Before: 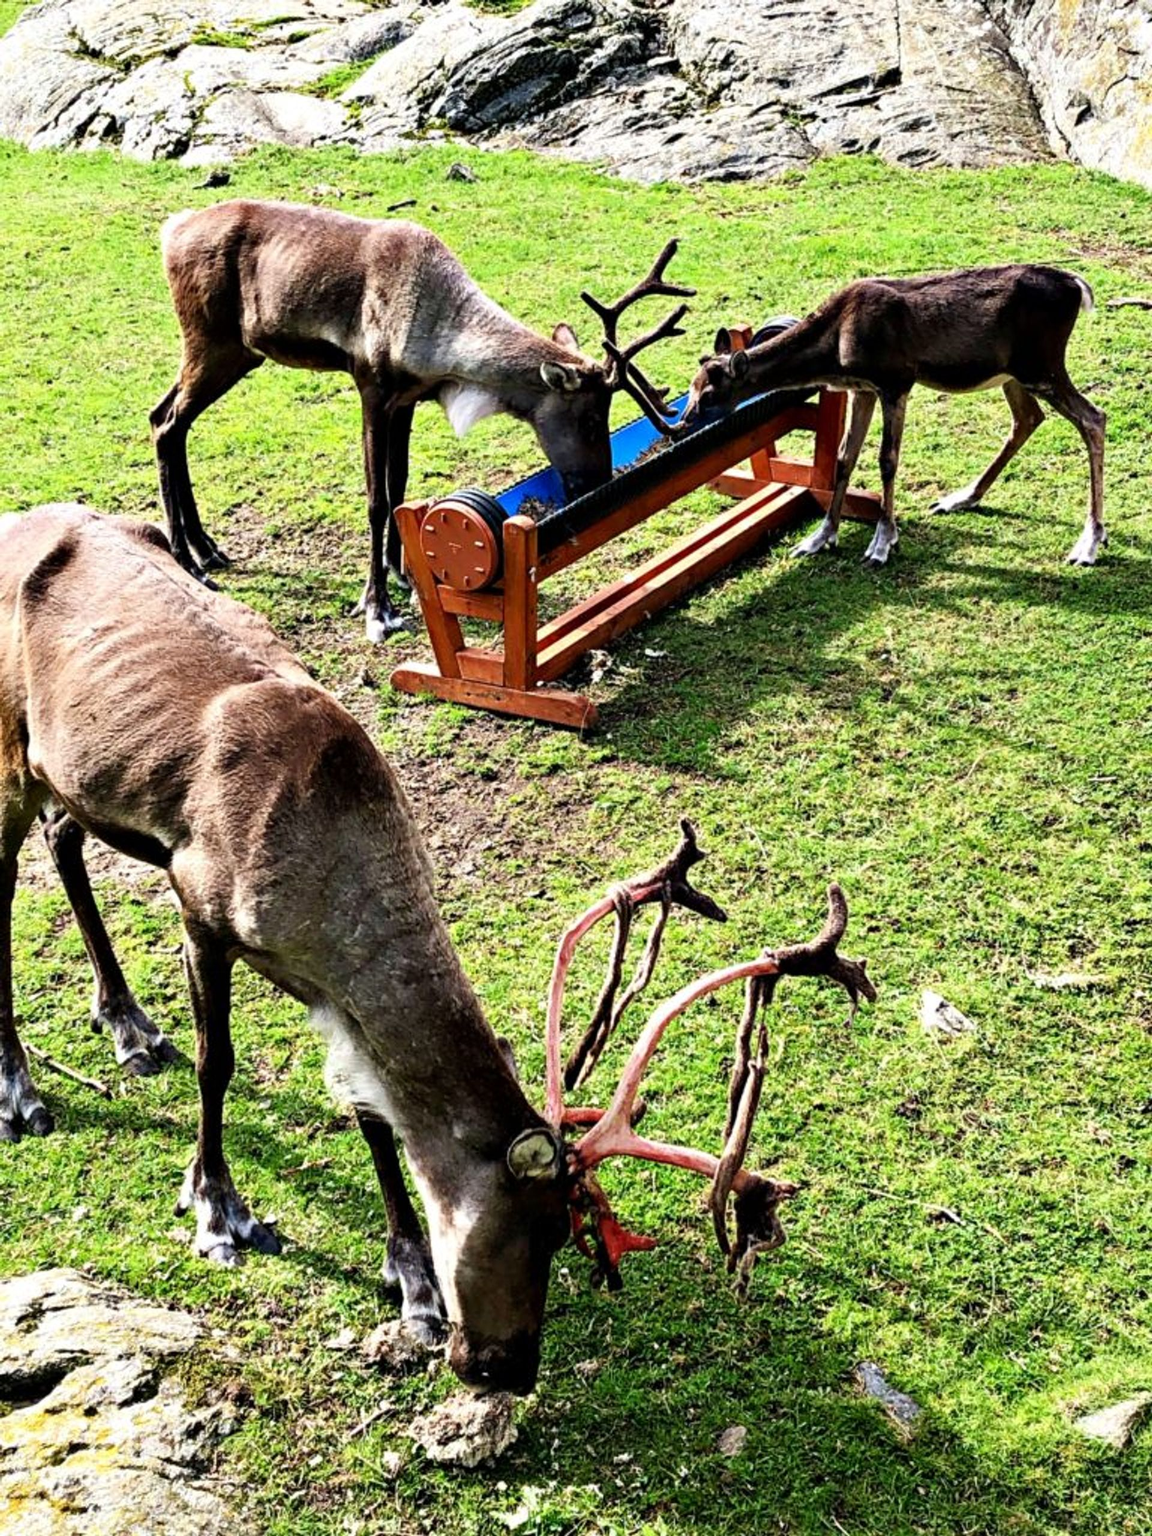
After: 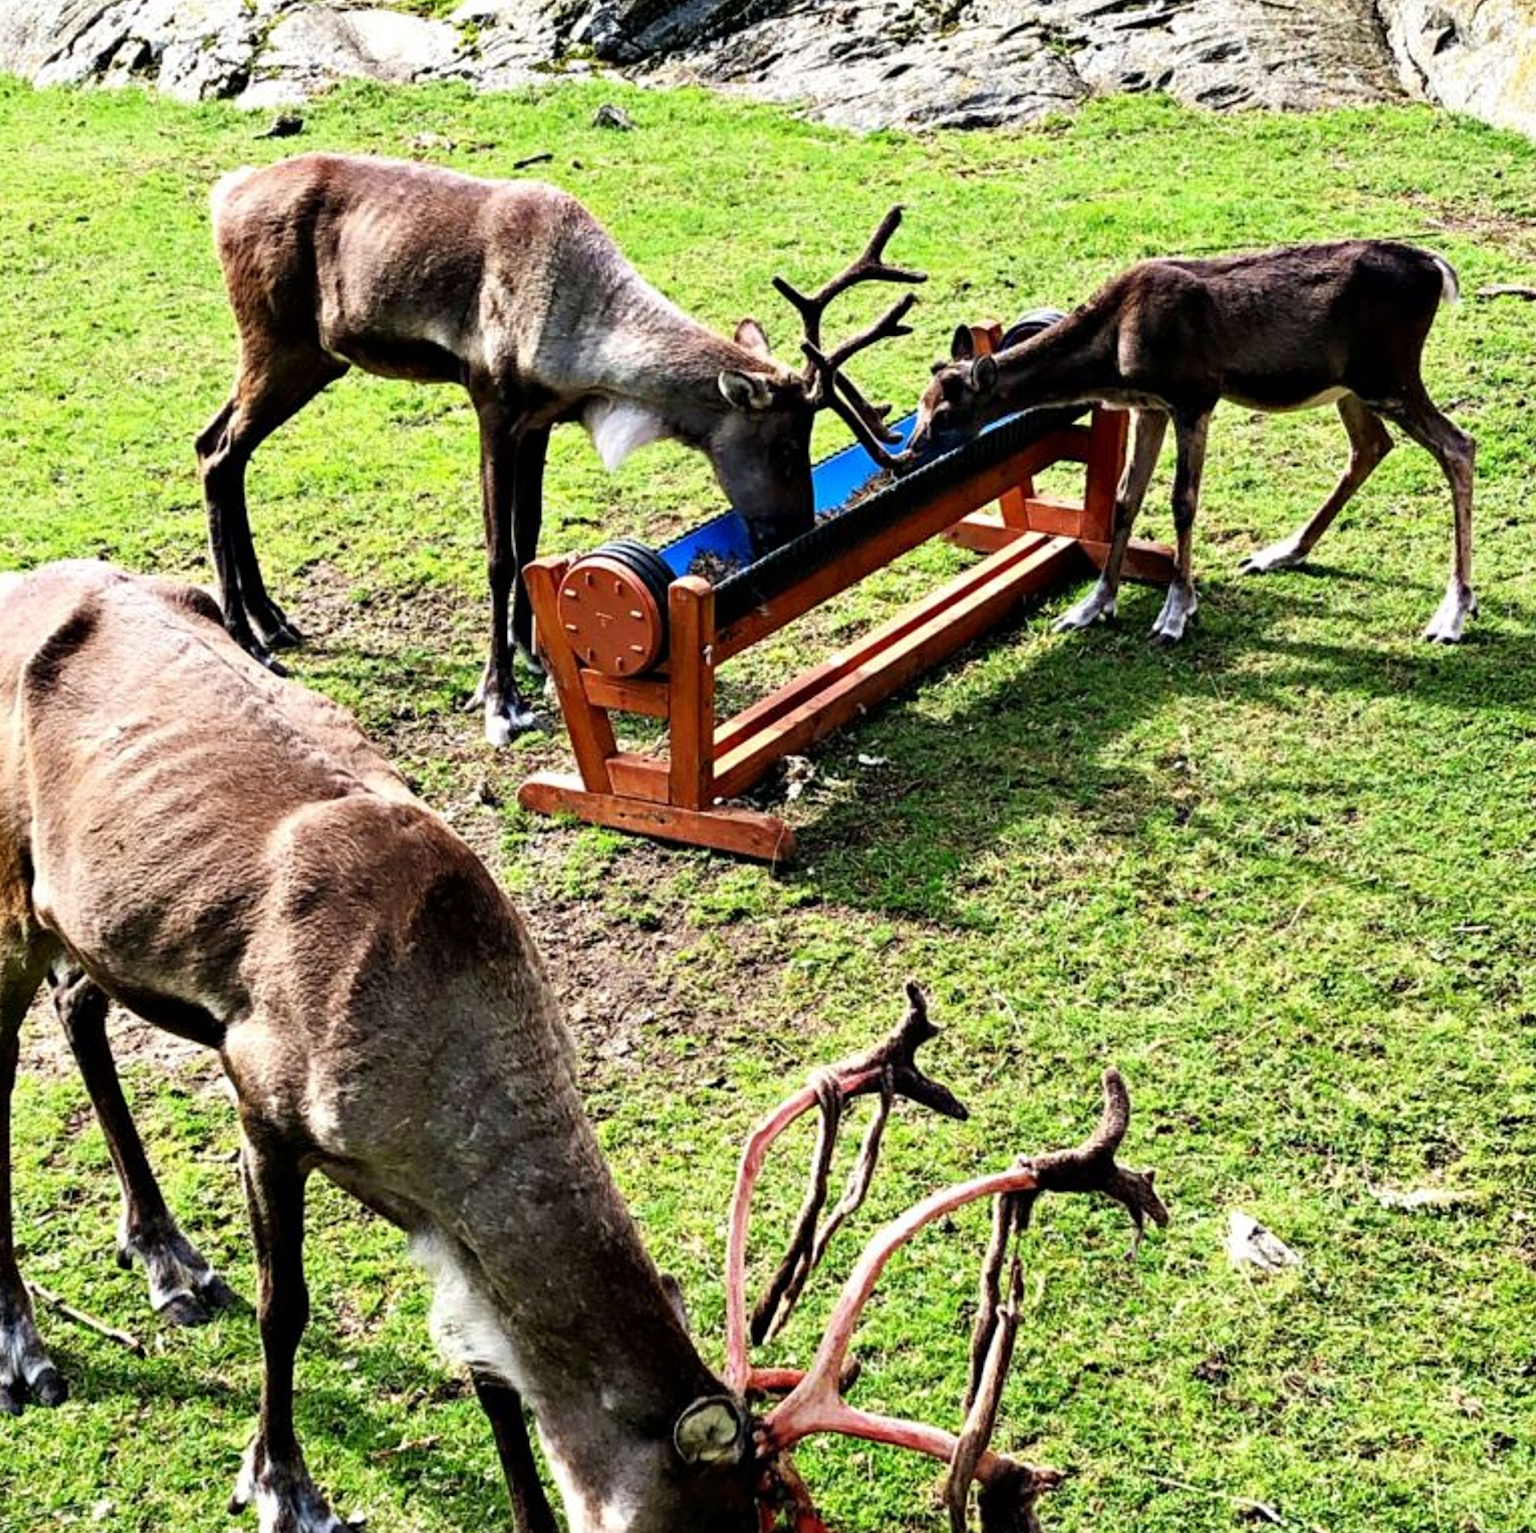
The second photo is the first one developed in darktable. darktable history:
crop: left 0.338%, top 5.561%, bottom 19.828%
